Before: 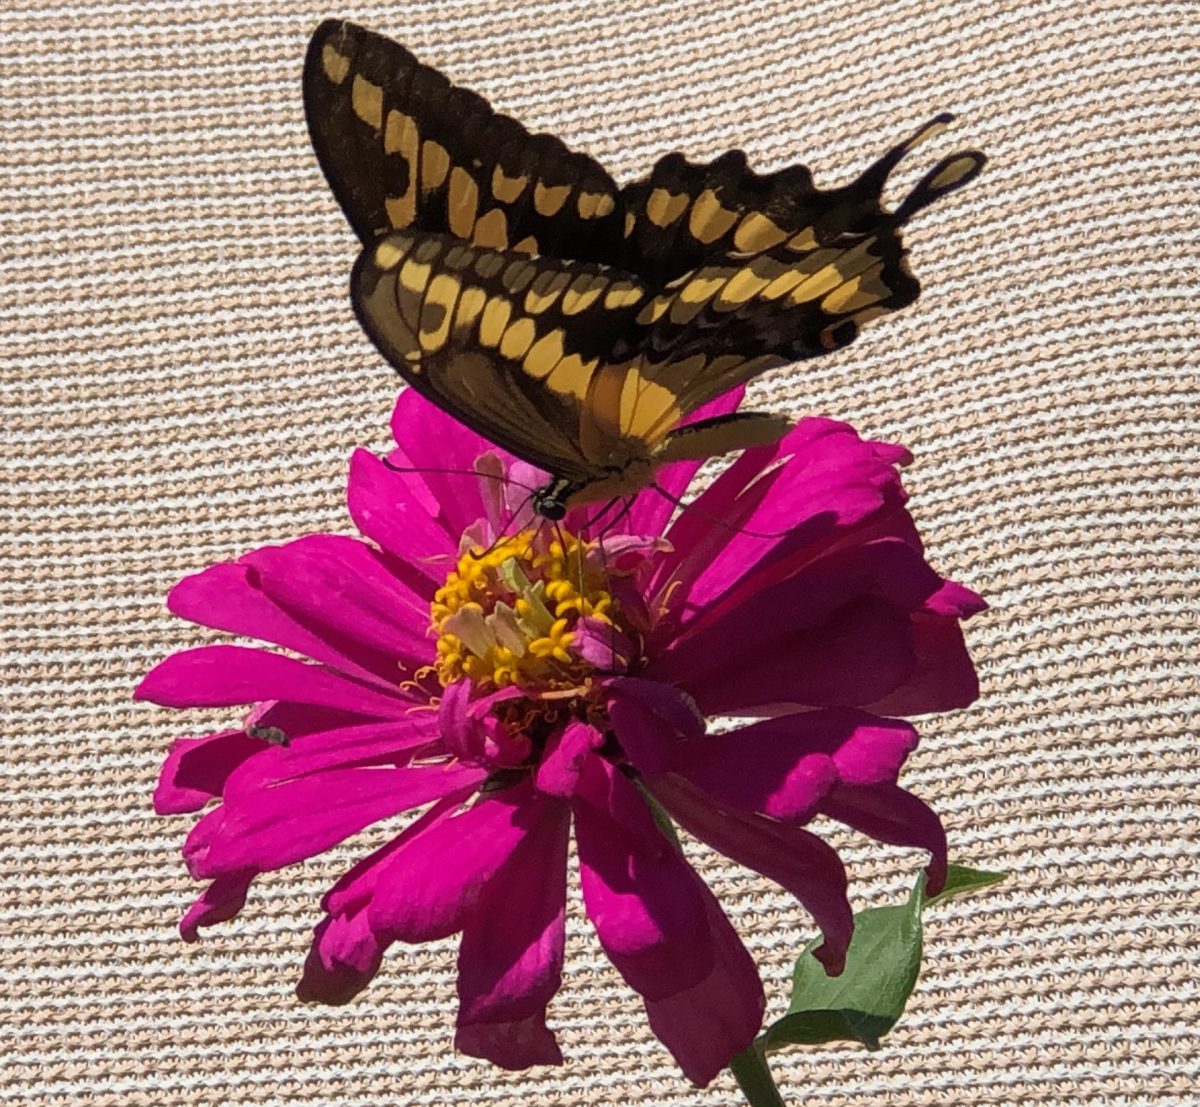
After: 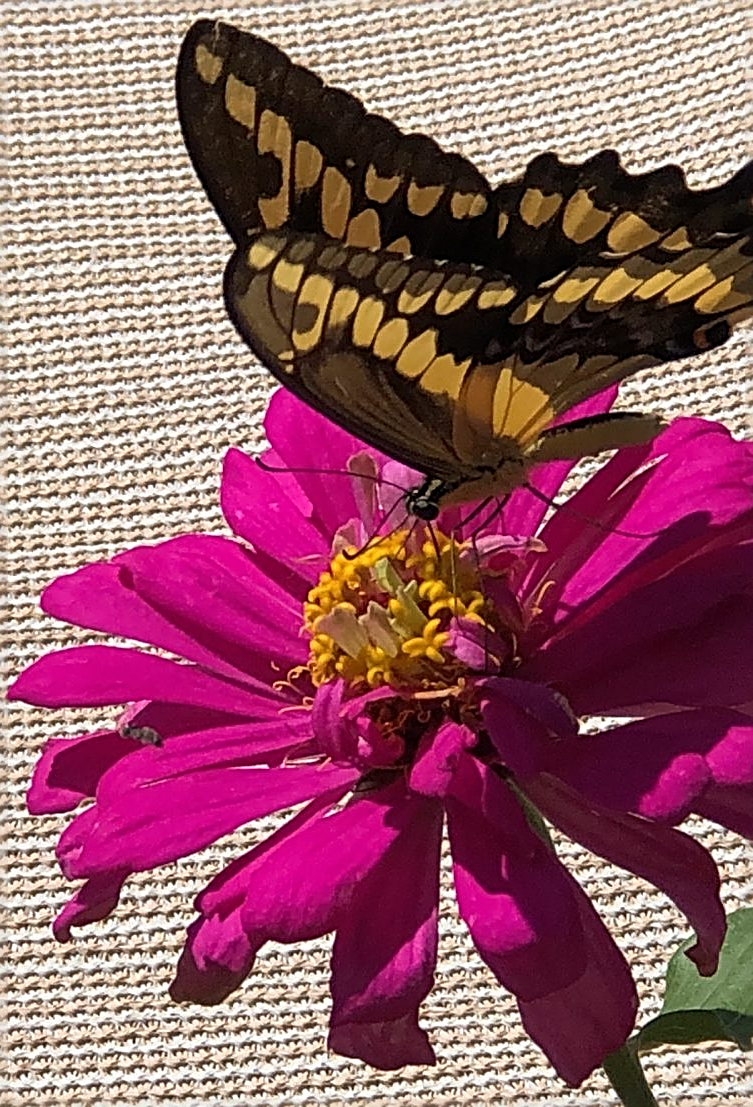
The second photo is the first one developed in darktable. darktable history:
crop: left 10.644%, right 26.528%
sharpen: radius 2.817, amount 0.715
